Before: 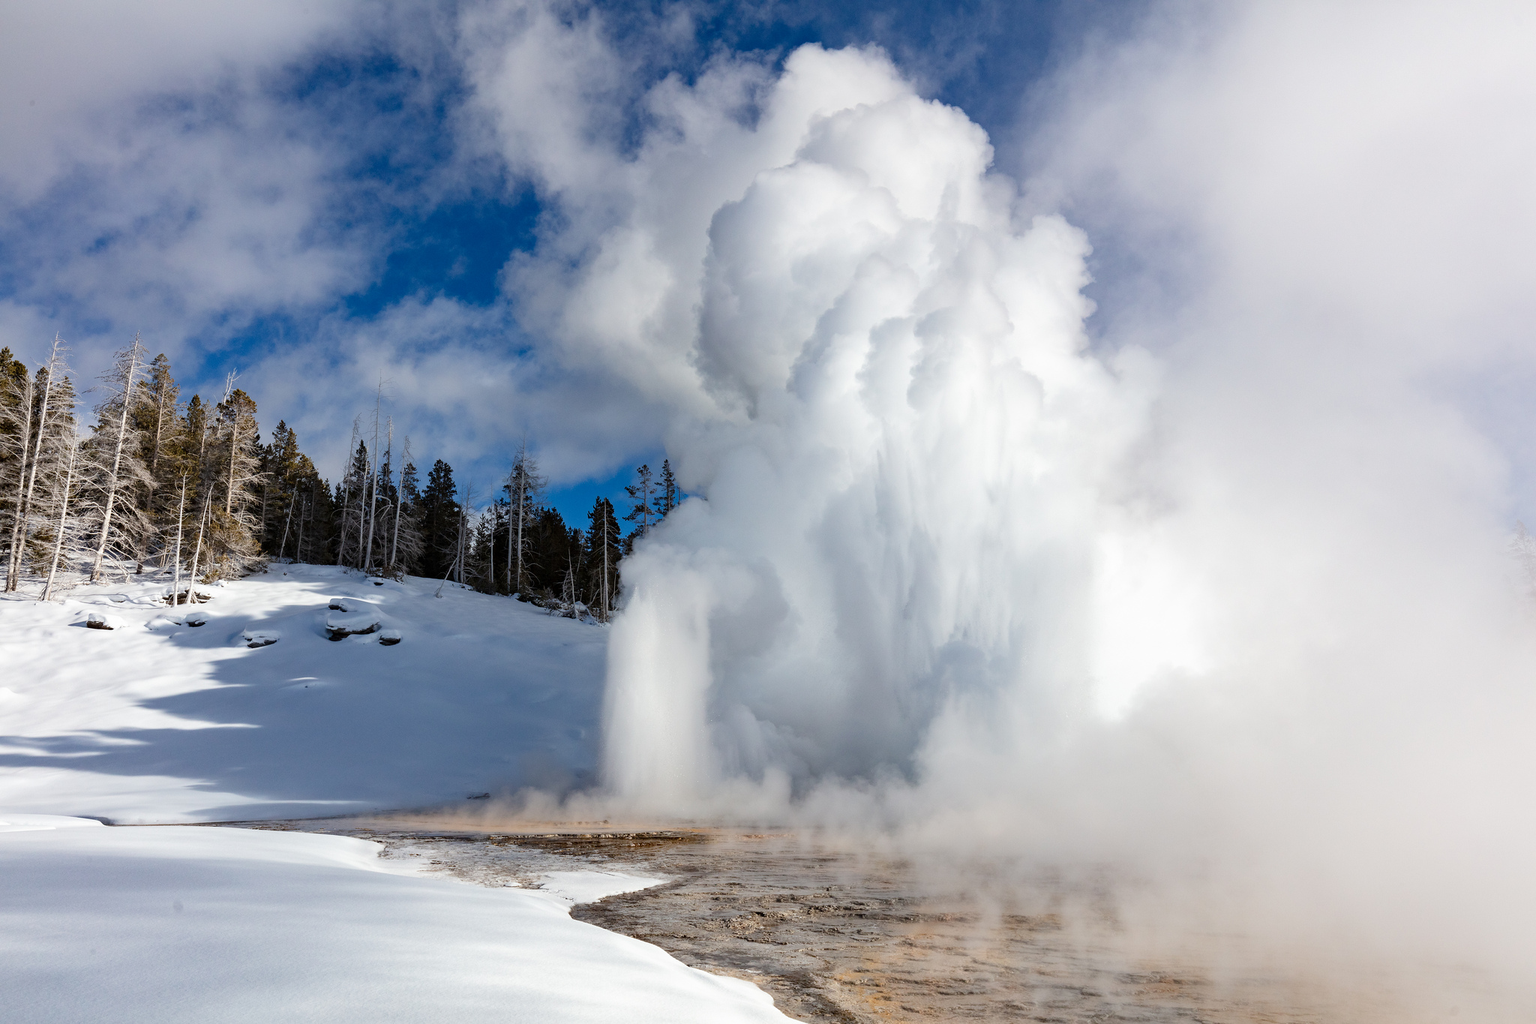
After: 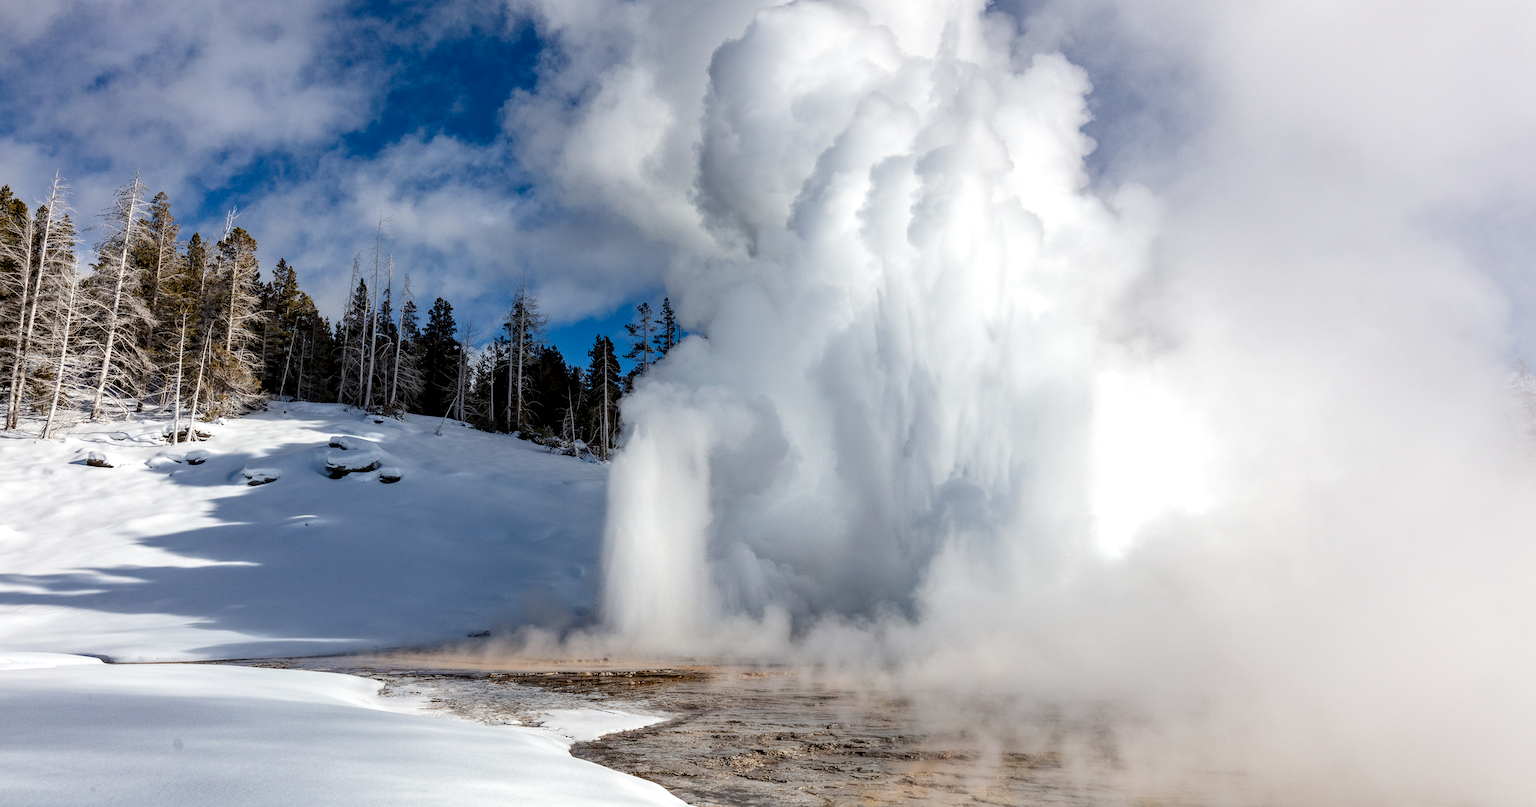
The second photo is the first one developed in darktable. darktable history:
crop and rotate: top 15.857%, bottom 5.315%
local contrast: detail 130%
